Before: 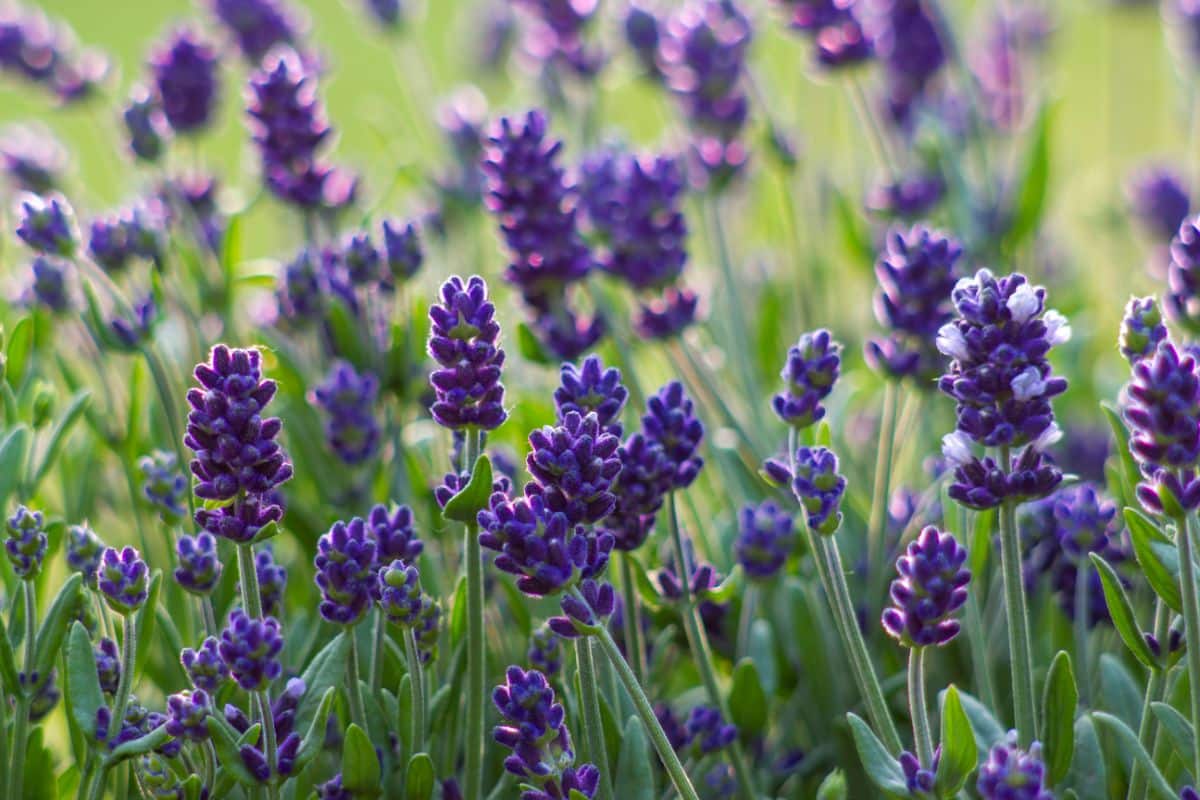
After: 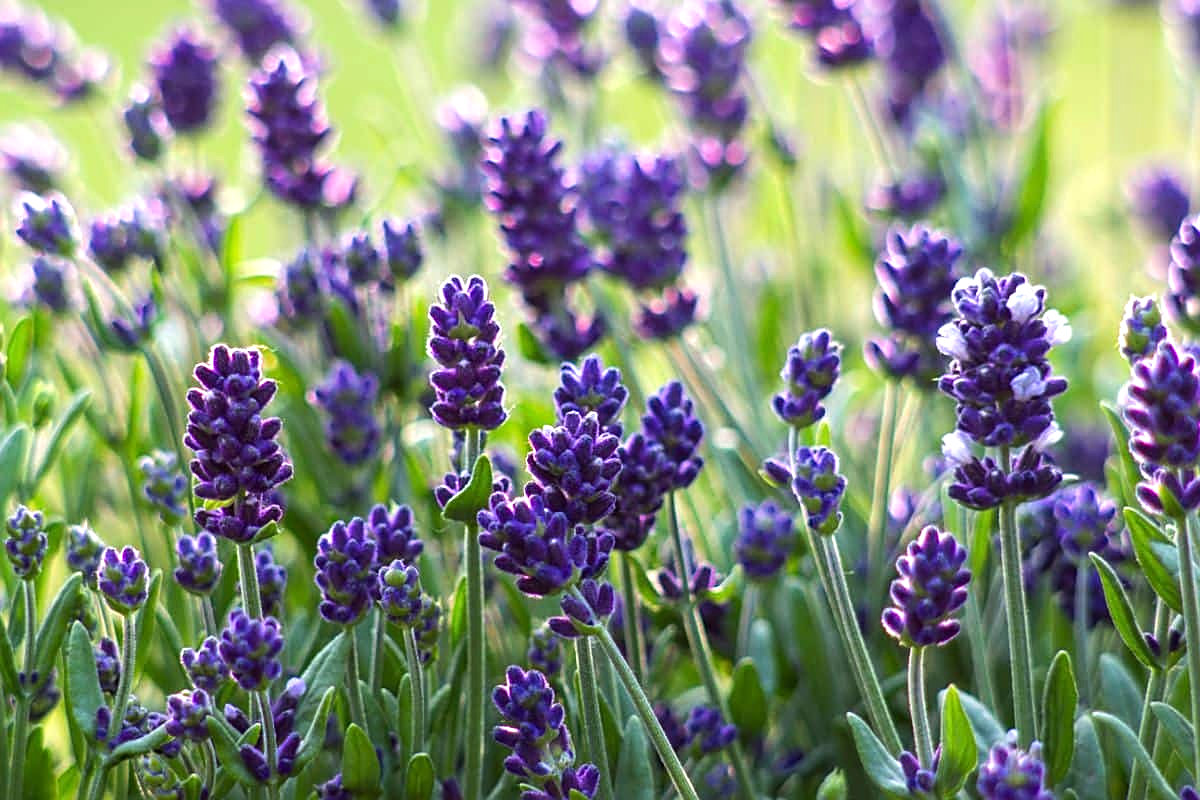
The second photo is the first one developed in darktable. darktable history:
sharpen: on, module defaults
exposure: exposure 0.2 EV, compensate highlight preservation false
tone equalizer: -8 EV -0.417 EV, -7 EV -0.389 EV, -6 EV -0.333 EV, -5 EV -0.222 EV, -3 EV 0.222 EV, -2 EV 0.333 EV, -1 EV 0.389 EV, +0 EV 0.417 EV, edges refinement/feathering 500, mask exposure compensation -1.57 EV, preserve details no
